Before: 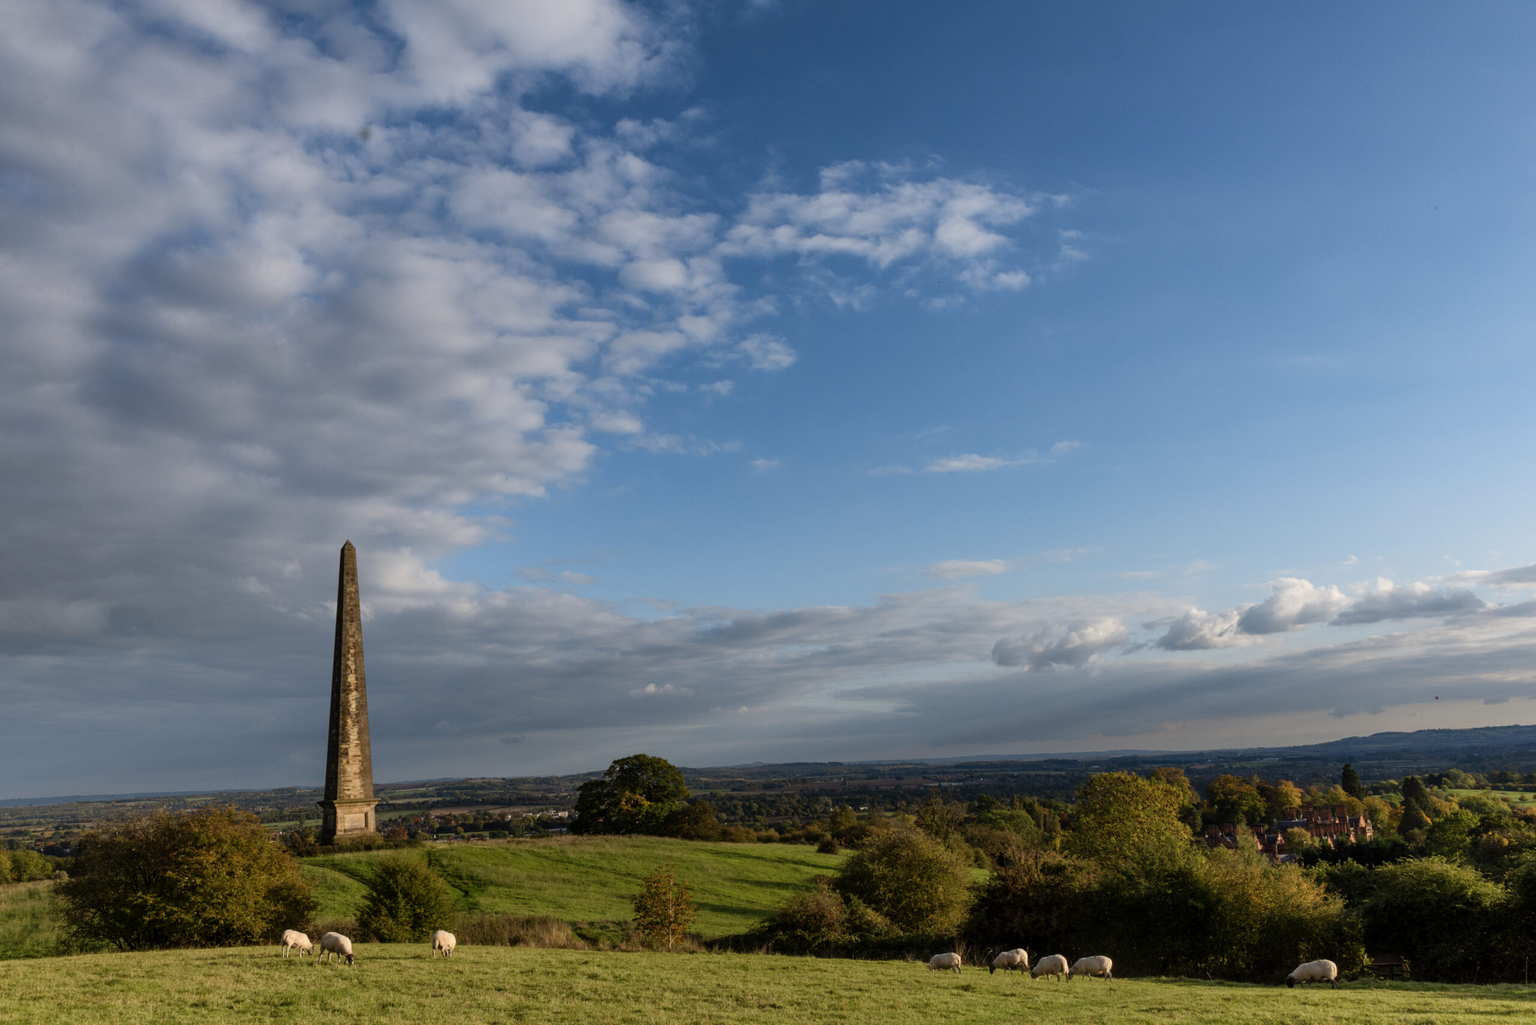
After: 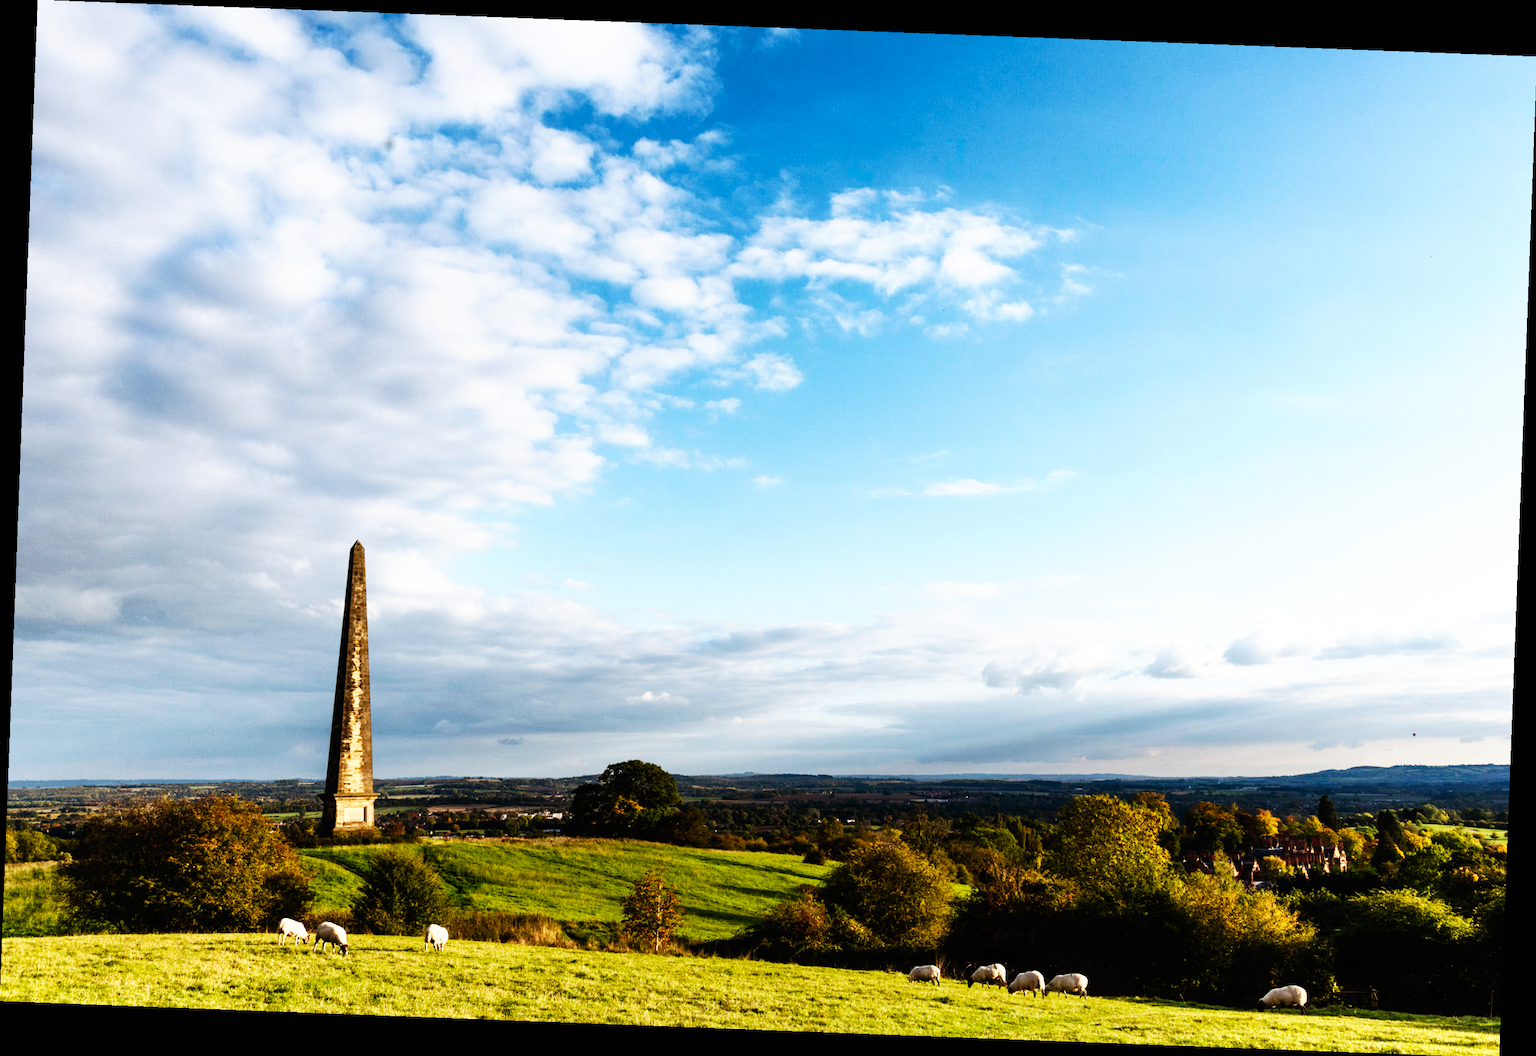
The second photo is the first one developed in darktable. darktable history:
base curve: curves: ch0 [(0, 0) (0.007, 0.004) (0.027, 0.03) (0.046, 0.07) (0.207, 0.54) (0.442, 0.872) (0.673, 0.972) (1, 1)], preserve colors none
tone equalizer: -8 EV -0.75 EV, -7 EV -0.7 EV, -6 EV -0.6 EV, -5 EV -0.4 EV, -3 EV 0.4 EV, -2 EV 0.6 EV, -1 EV 0.7 EV, +0 EV 0.75 EV, edges refinement/feathering 500, mask exposure compensation -1.57 EV, preserve details no
rotate and perspective: rotation 2.17°, automatic cropping off
